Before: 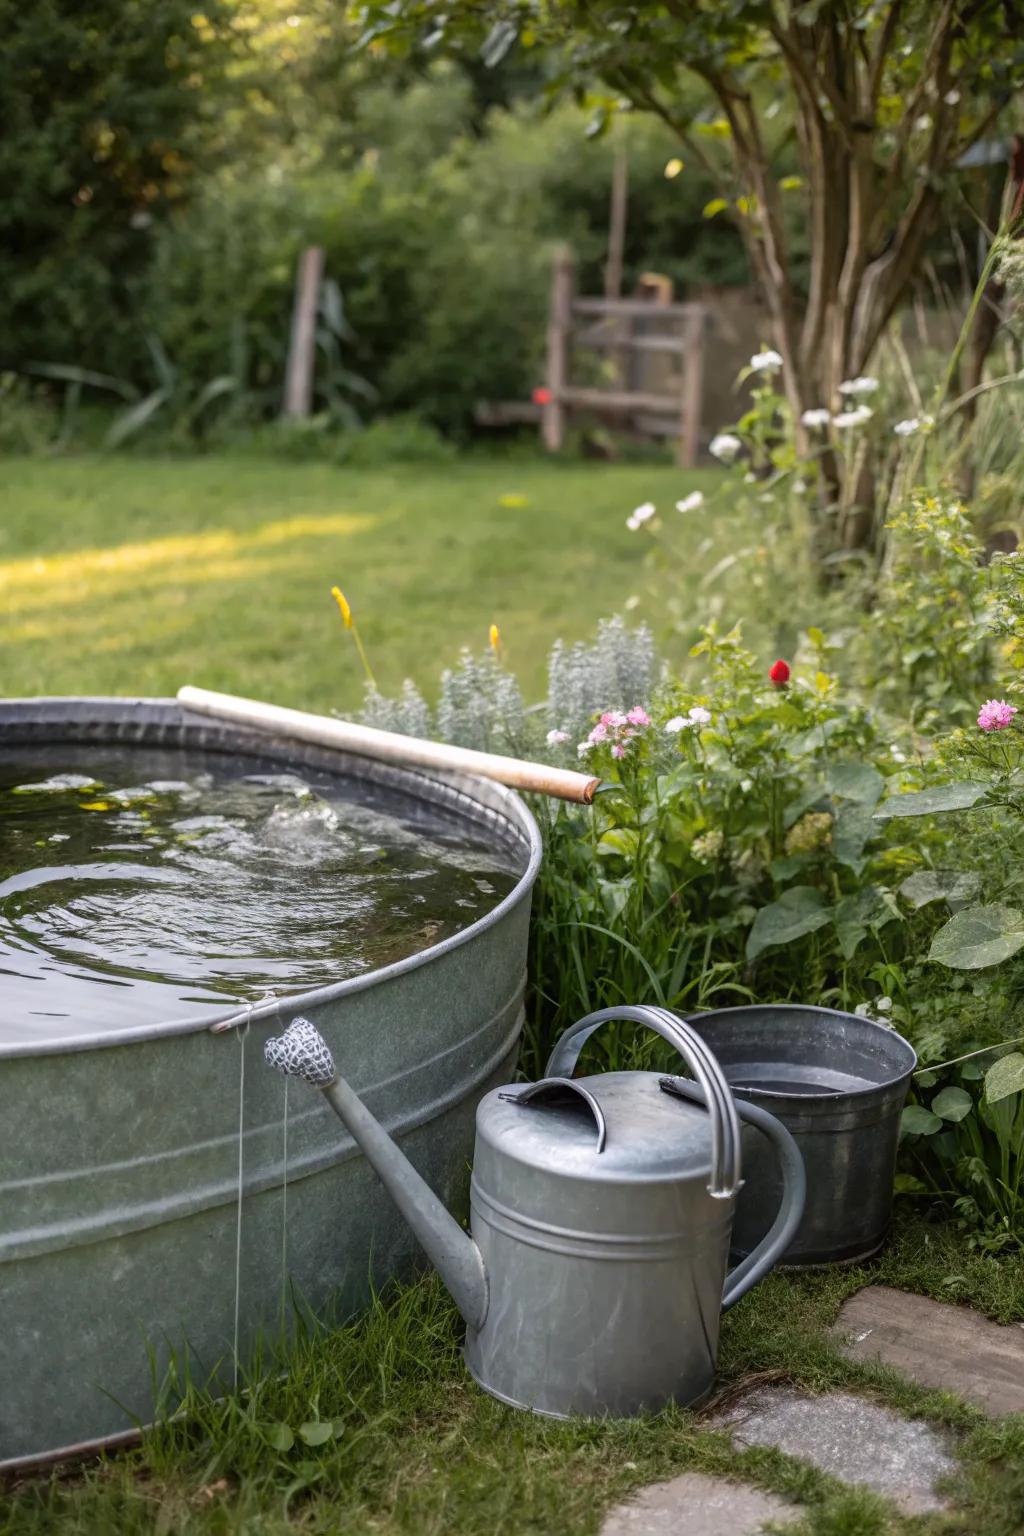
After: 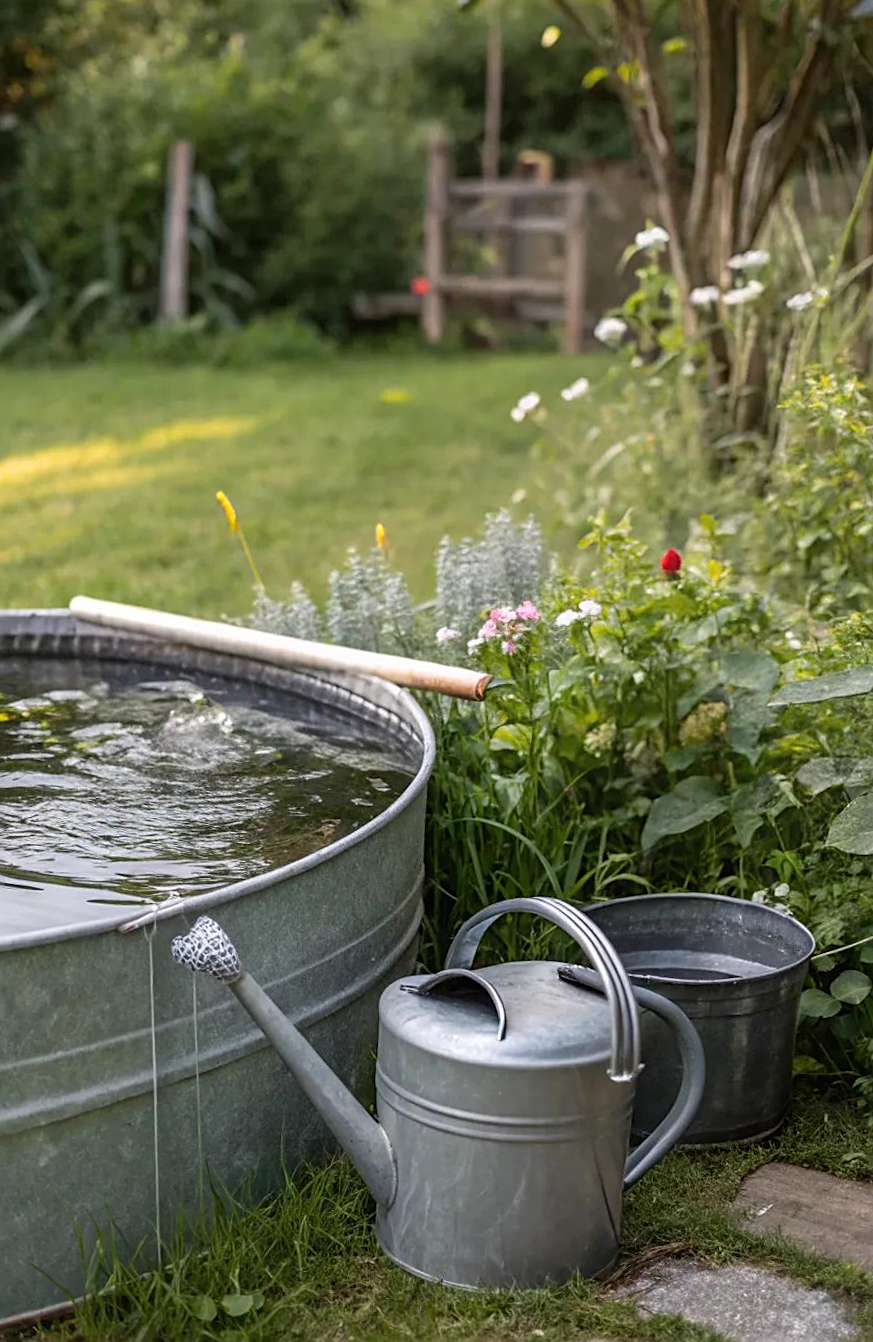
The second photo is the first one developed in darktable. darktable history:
rotate and perspective: rotation 0.074°, lens shift (vertical) 0.096, lens shift (horizontal) -0.041, crop left 0.043, crop right 0.952, crop top 0.024, crop bottom 0.979
crop and rotate: angle 1.96°, left 5.673%, top 5.673%
sharpen: on, module defaults
